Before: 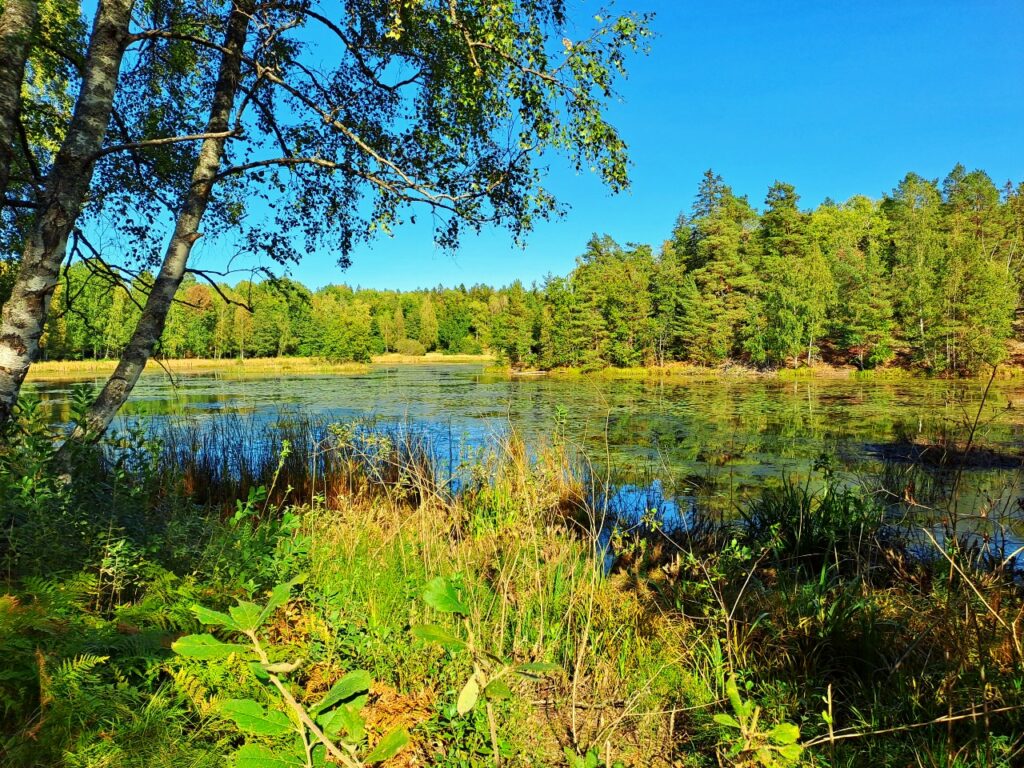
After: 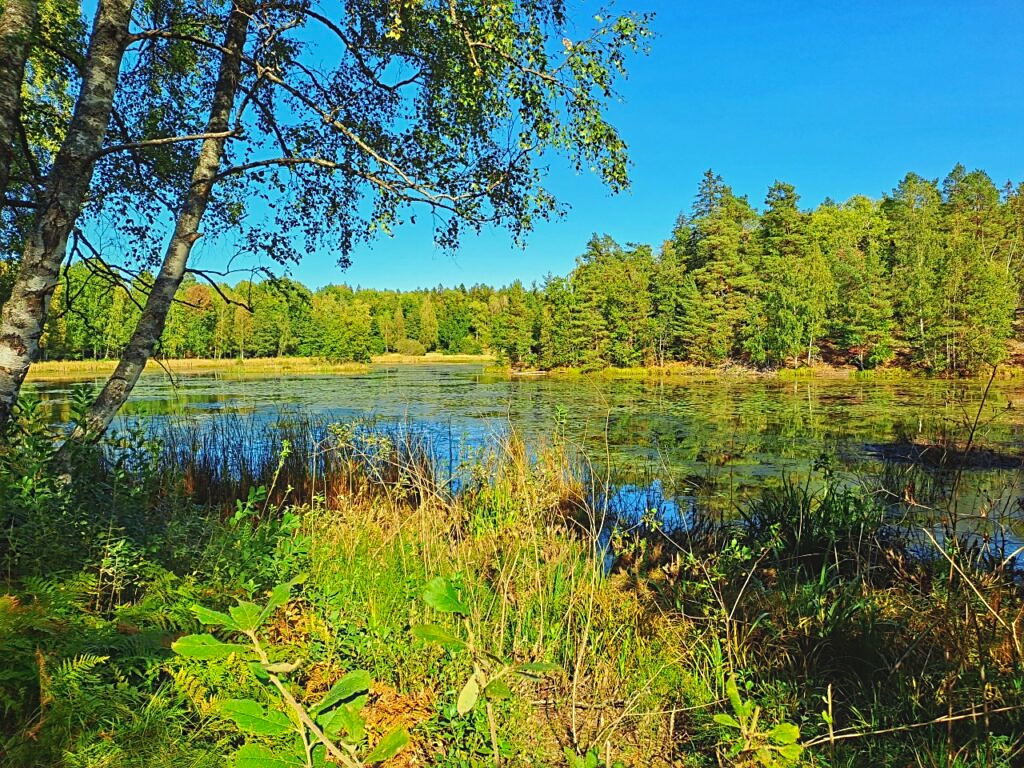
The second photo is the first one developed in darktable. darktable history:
local contrast: highlights 48%, shadows 0%, detail 100%
sharpen: on, module defaults
